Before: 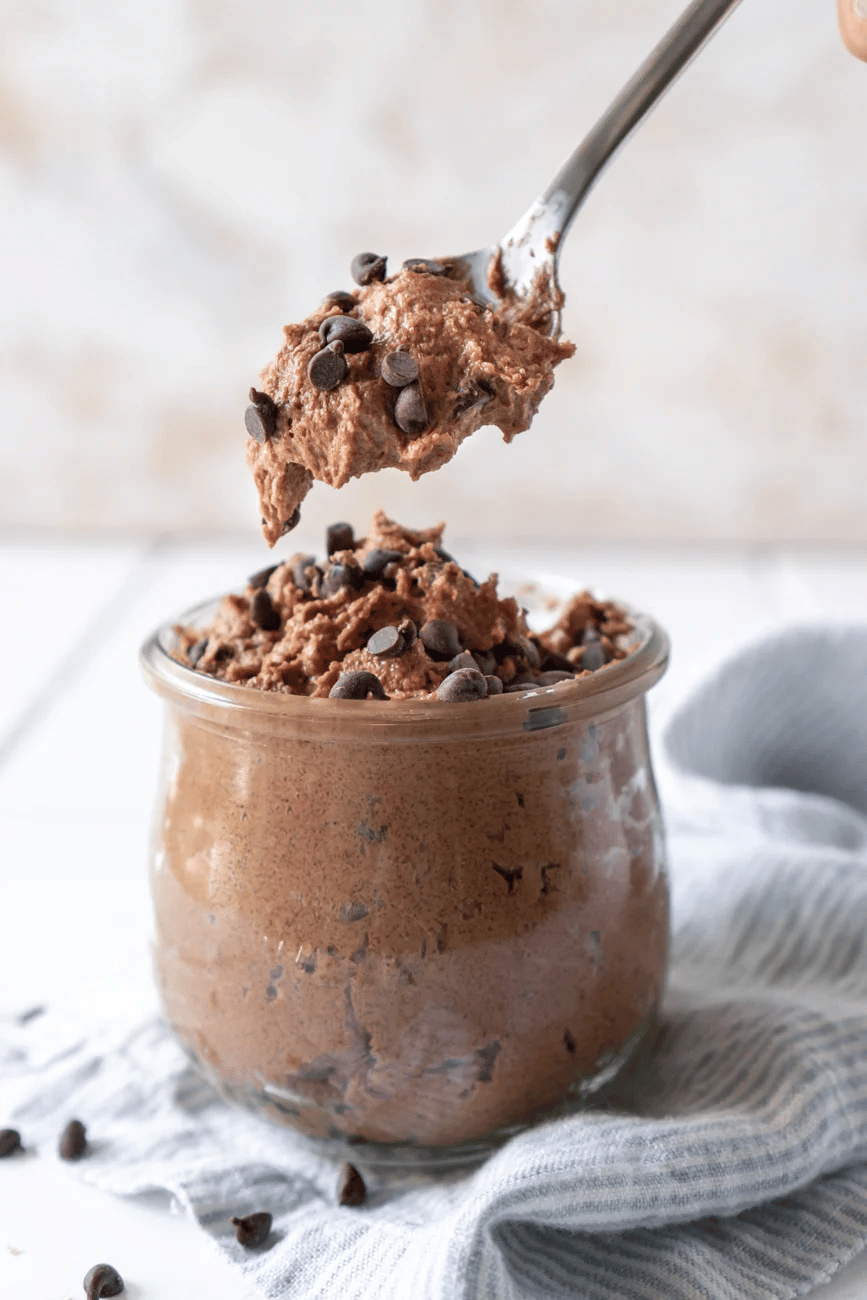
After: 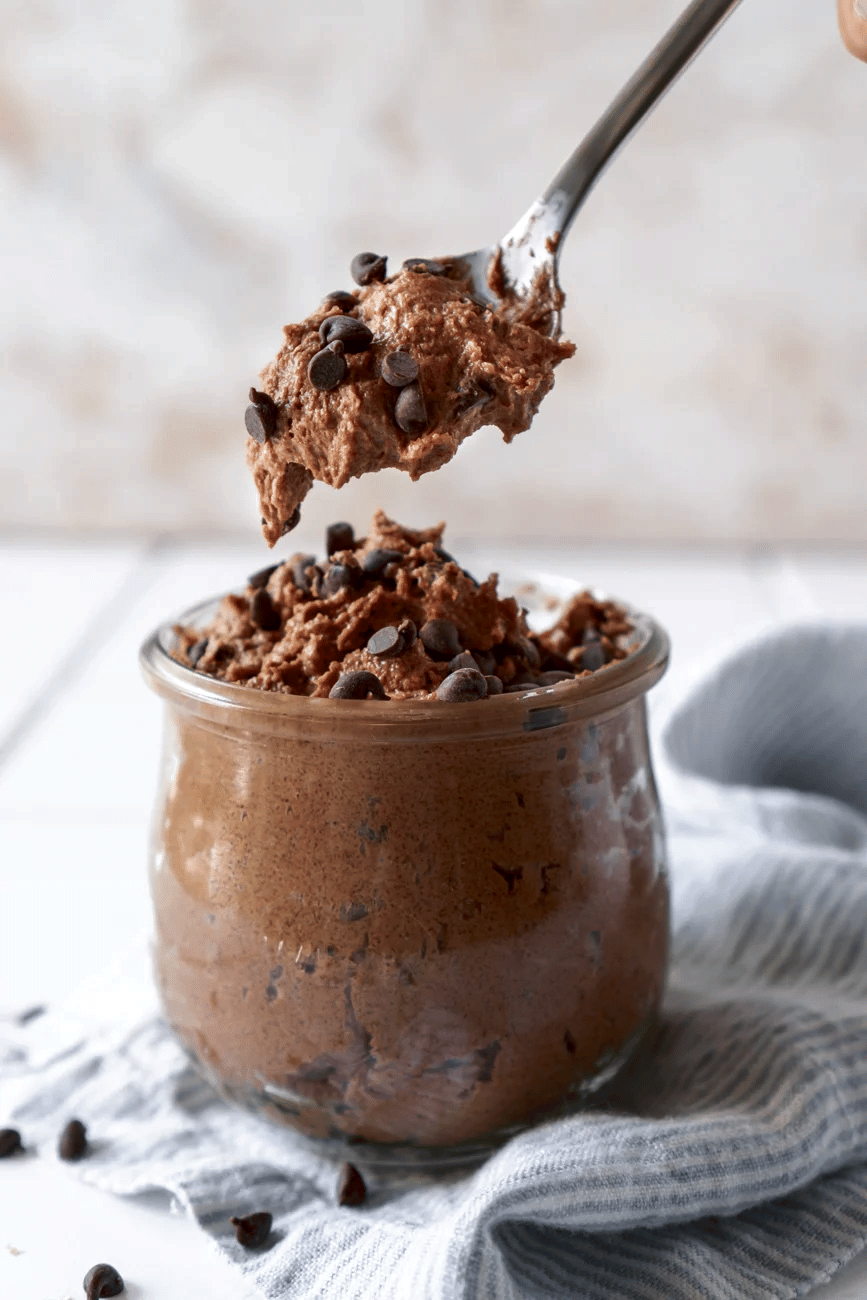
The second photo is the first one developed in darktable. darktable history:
contrast brightness saturation: brightness -0.205, saturation 0.076
tone equalizer: edges refinement/feathering 500, mask exposure compensation -1.57 EV, preserve details no
